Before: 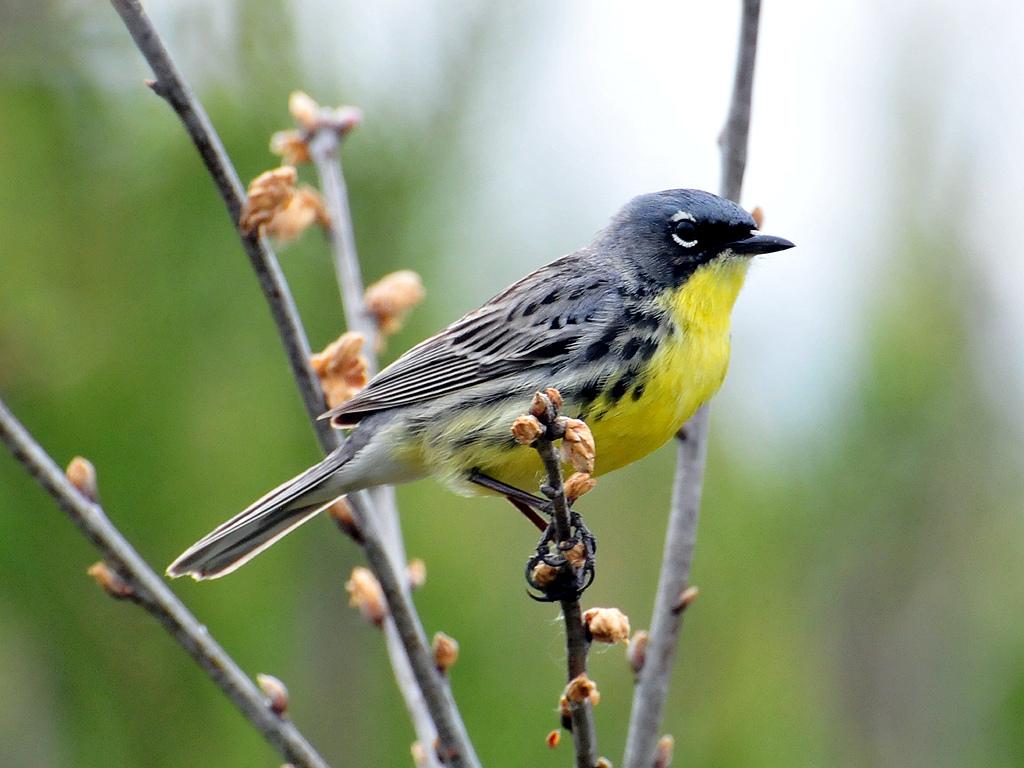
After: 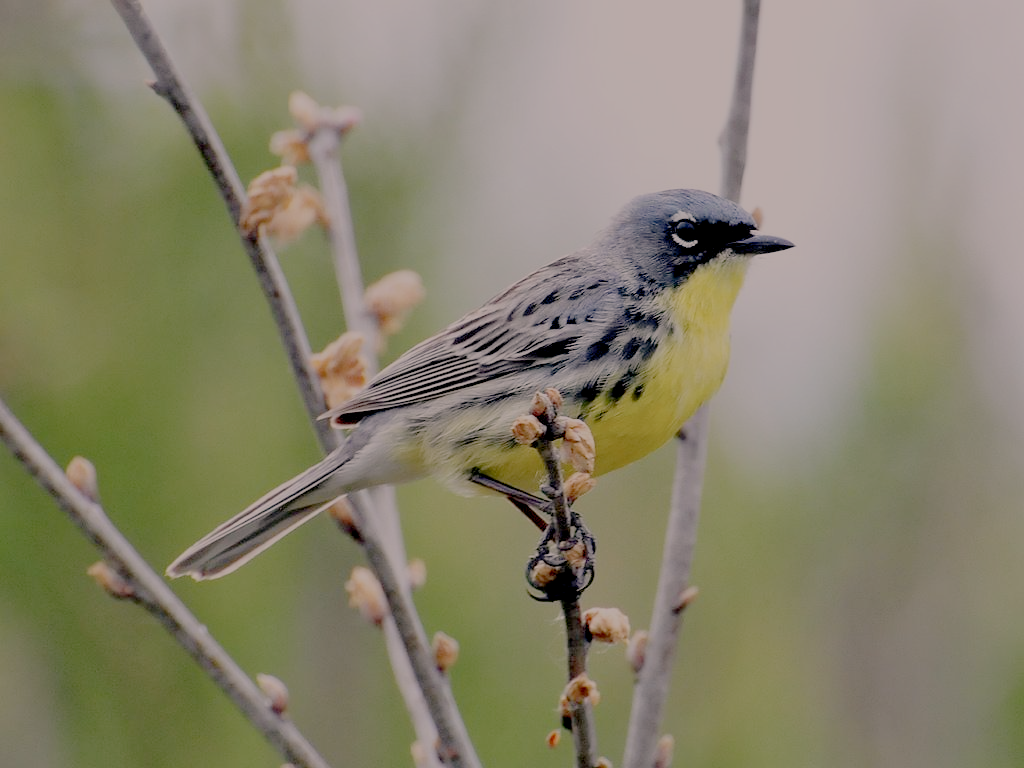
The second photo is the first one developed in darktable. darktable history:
split-toning: shadows › saturation 0.61, highlights › saturation 0.58, balance -28.74, compress 87.36%
color correction: highlights a* 7.34, highlights b* 4.37
filmic rgb: white relative exposure 8 EV, threshold 3 EV, structure ↔ texture 100%, target black luminance 0%, hardness 2.44, latitude 76.53%, contrast 0.562, shadows ↔ highlights balance 0%, preserve chrominance no, color science v4 (2020), iterations of high-quality reconstruction 10, type of noise poissonian, enable highlight reconstruction true
exposure: exposure 0.127 EV, compensate highlight preservation false
